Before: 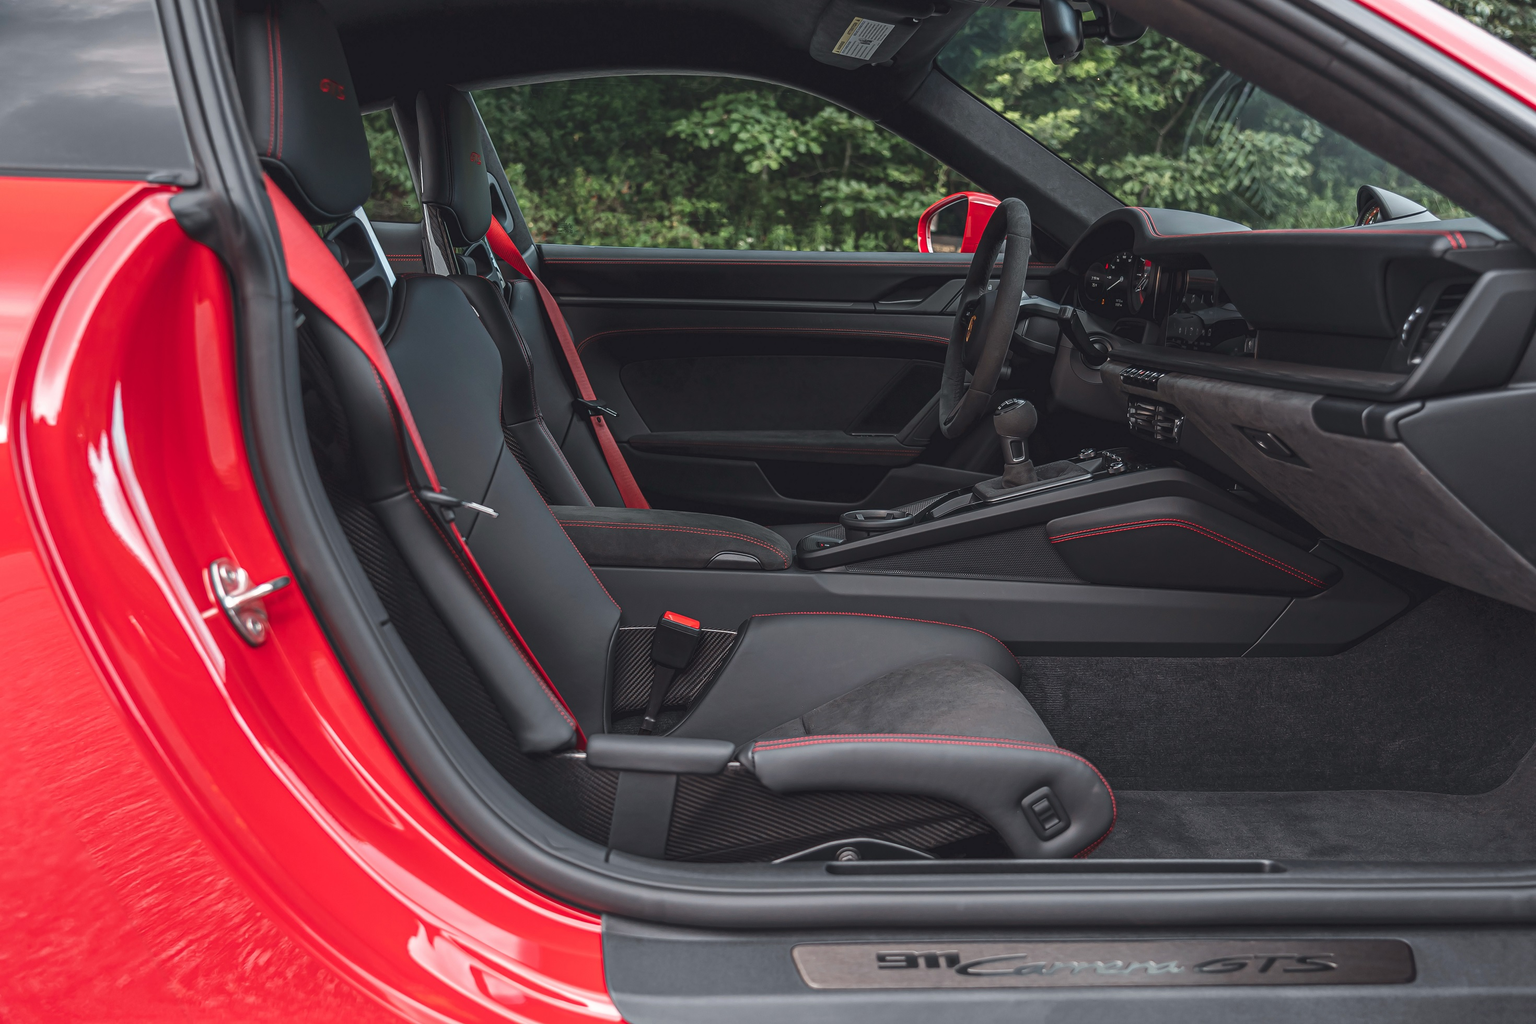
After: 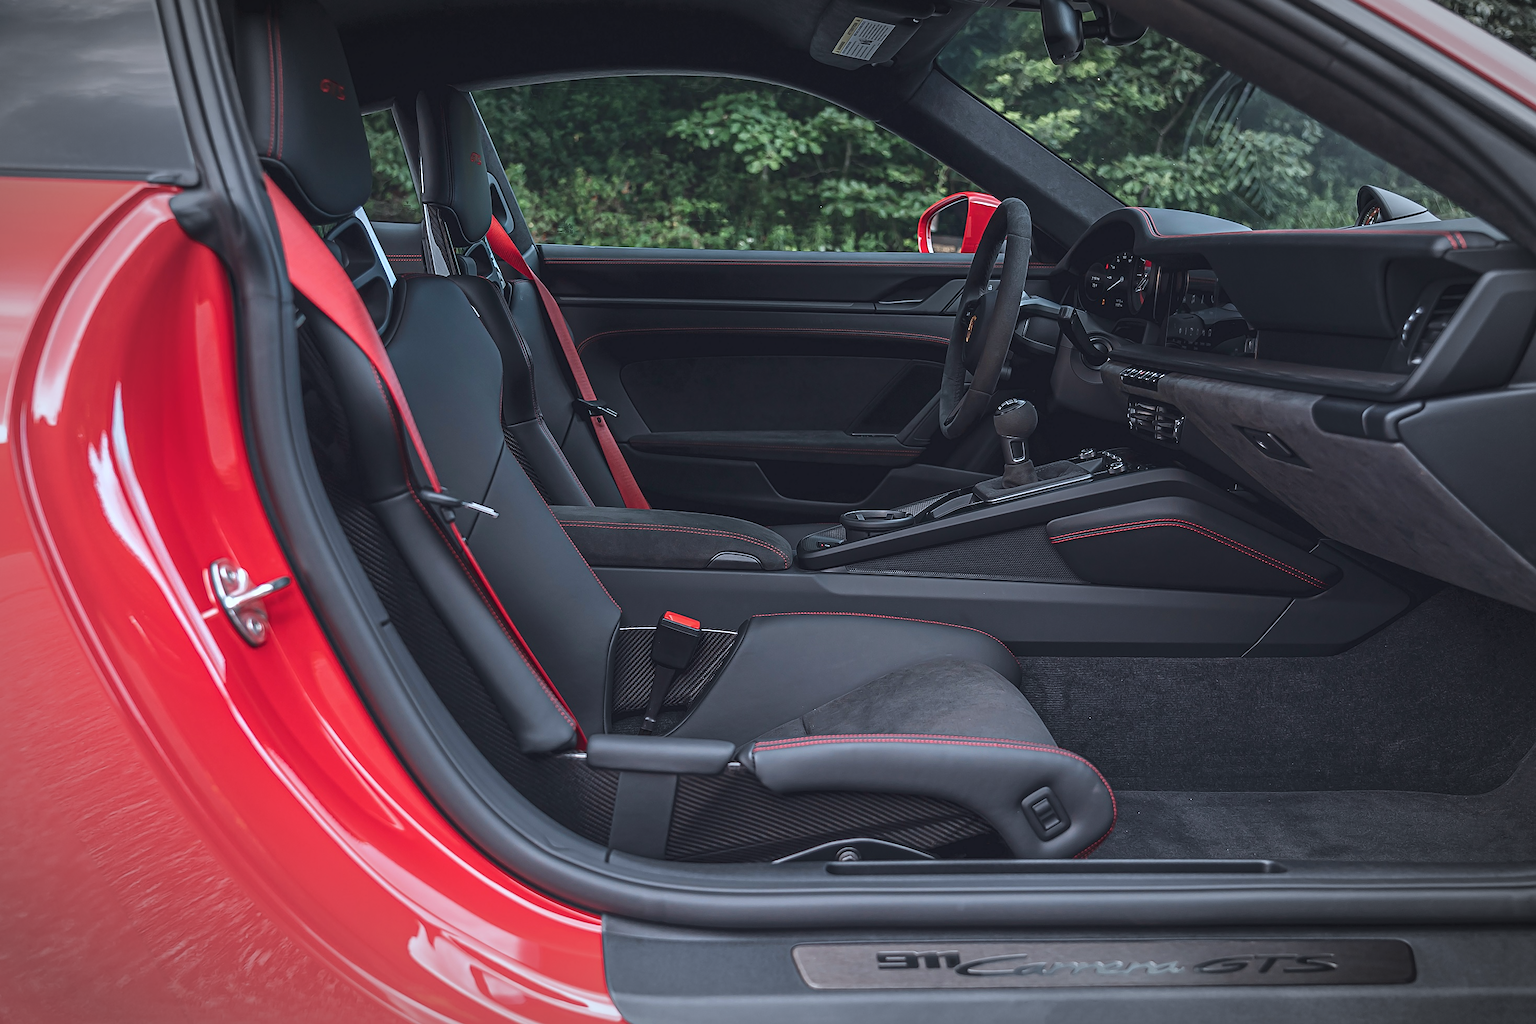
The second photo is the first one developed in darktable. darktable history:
vignetting: automatic ratio true
color calibration: x 0.37, y 0.382, temperature 4313.32 K
sharpen: on, module defaults
